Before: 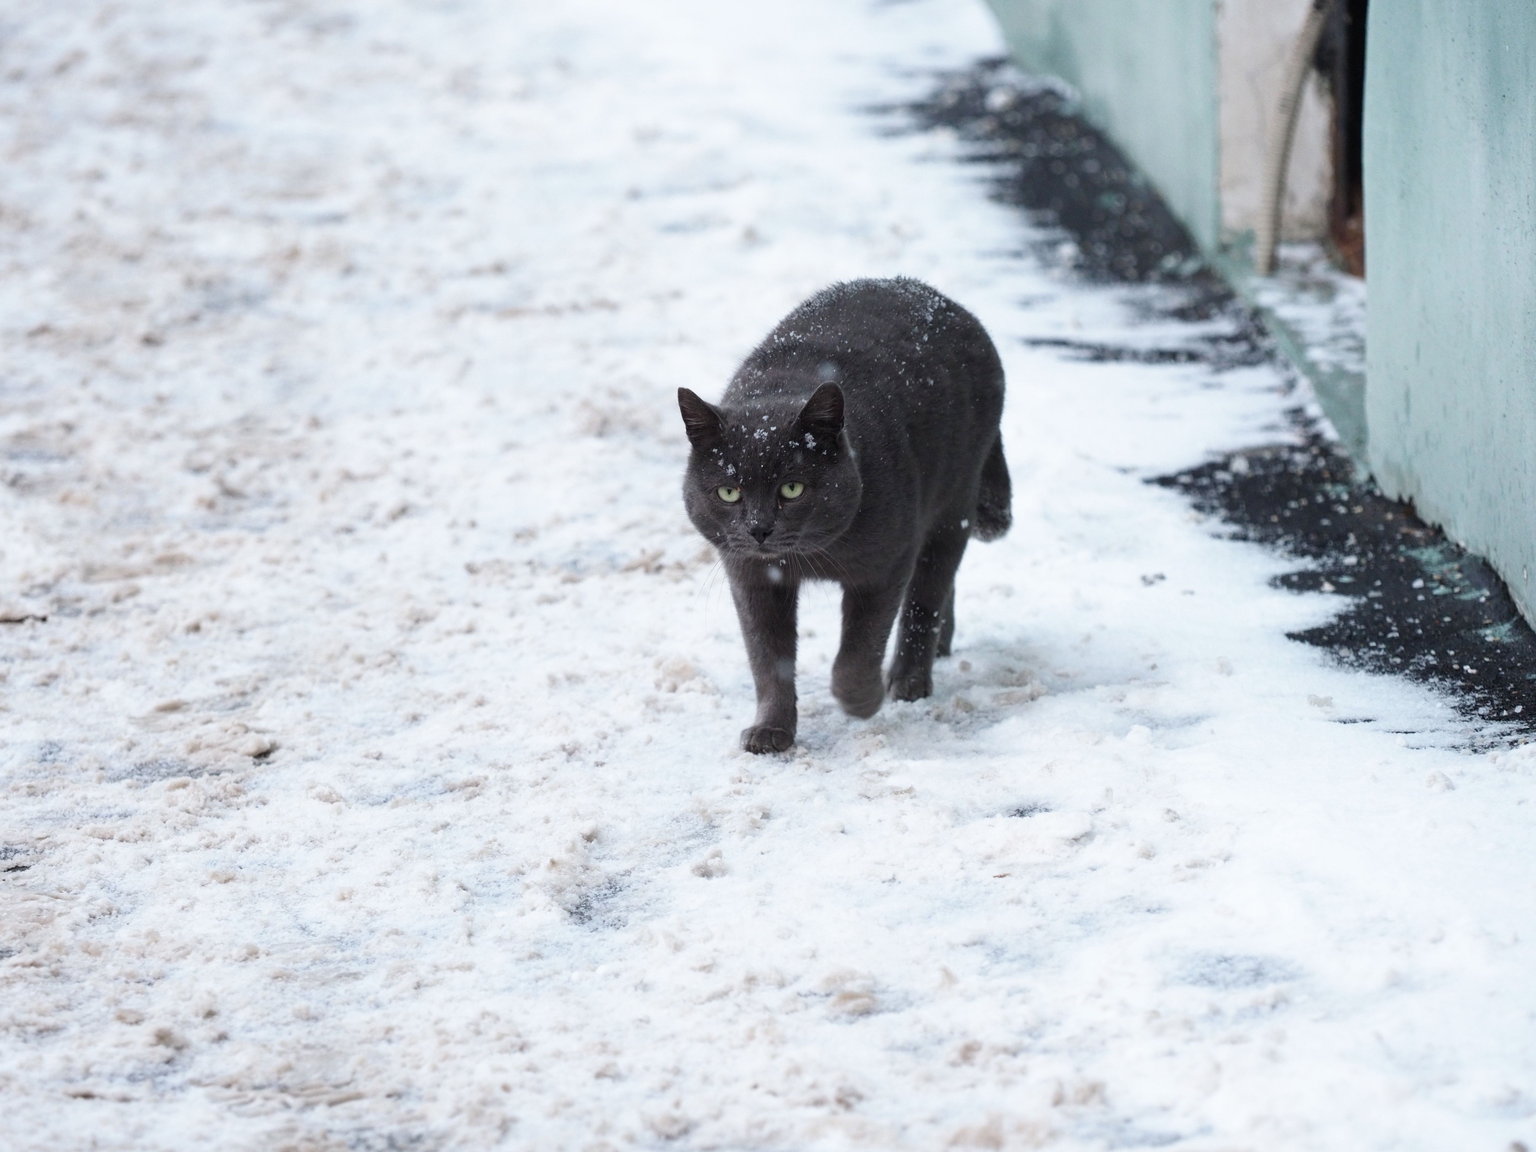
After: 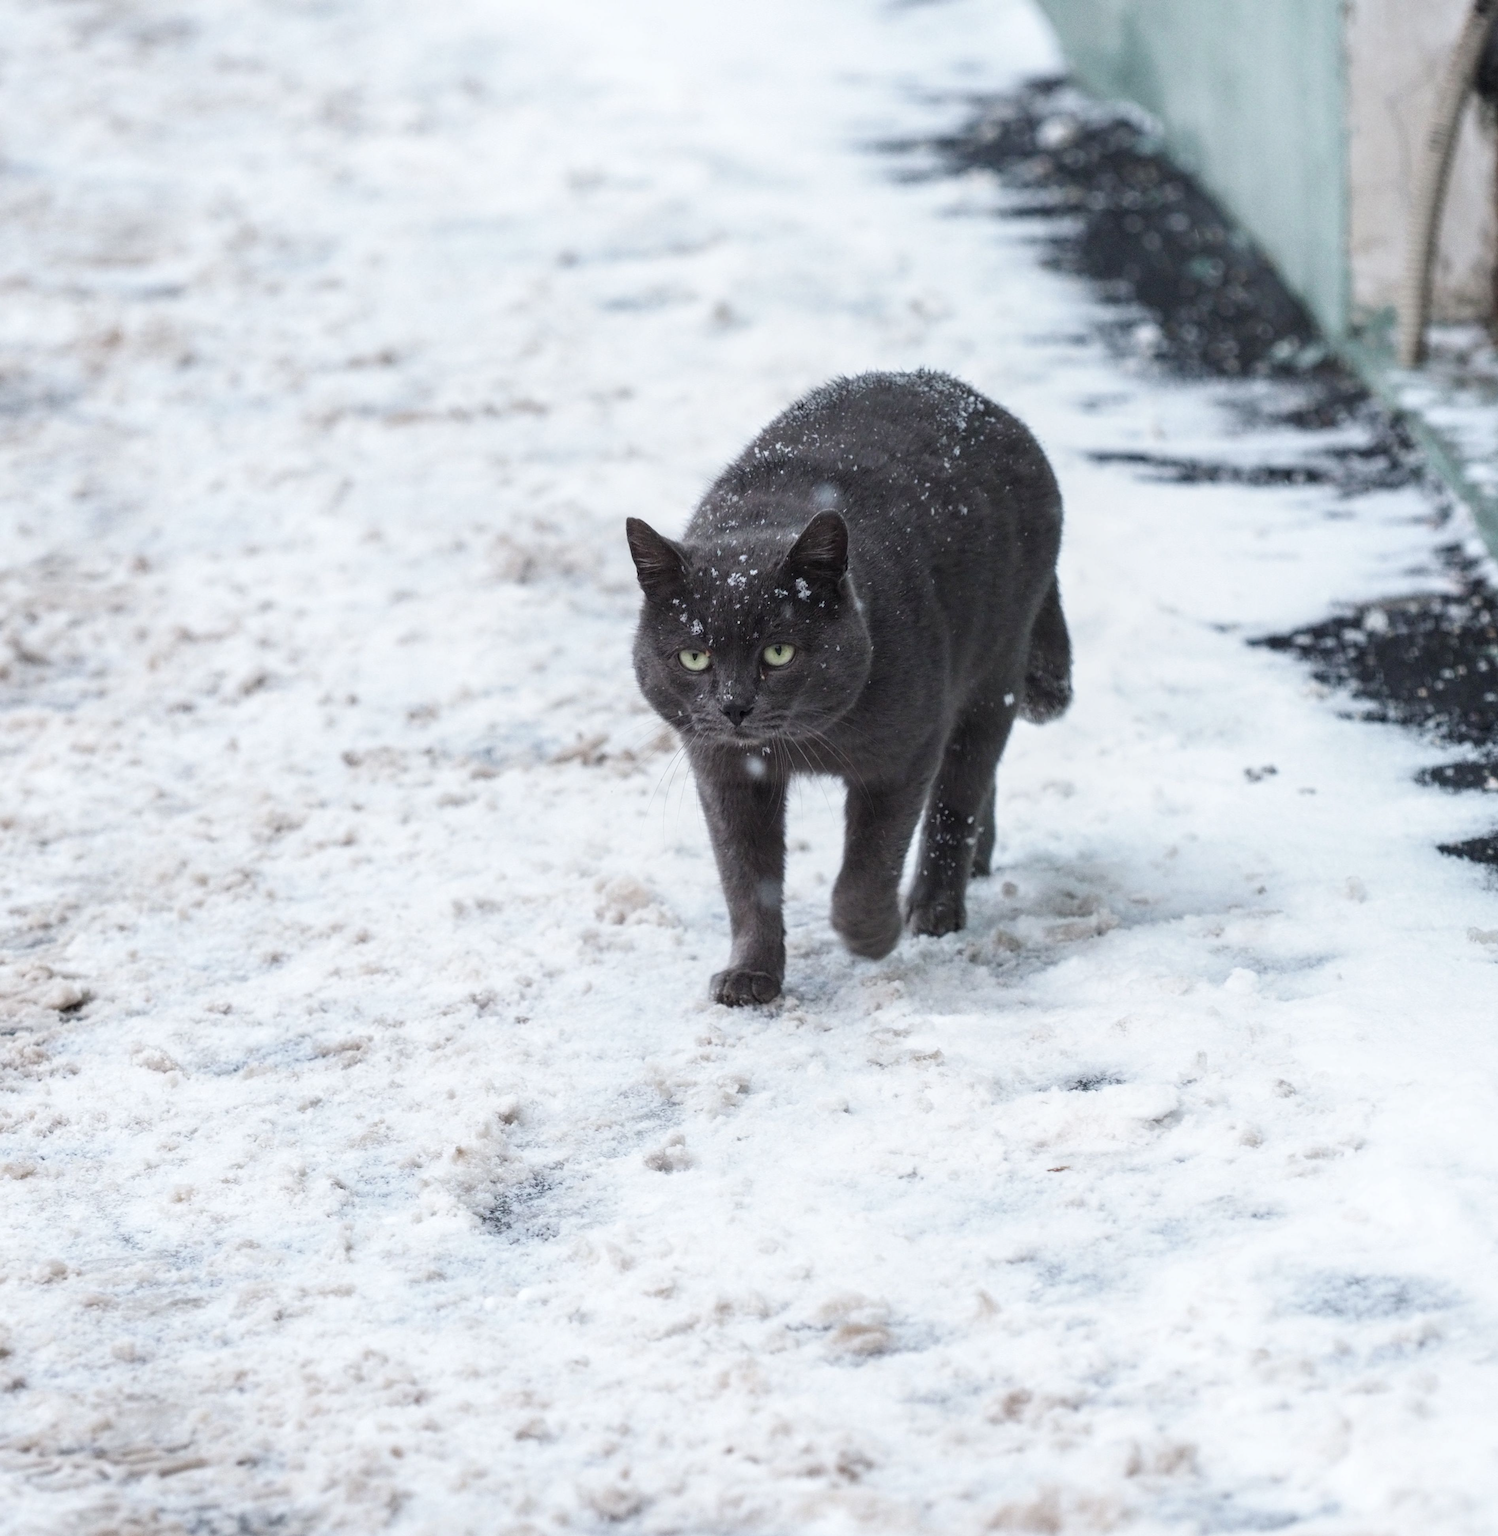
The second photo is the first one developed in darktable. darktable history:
local contrast: on, module defaults
crop: left 13.601%, top 0%, right 13.324%
contrast brightness saturation: saturation -0.061
